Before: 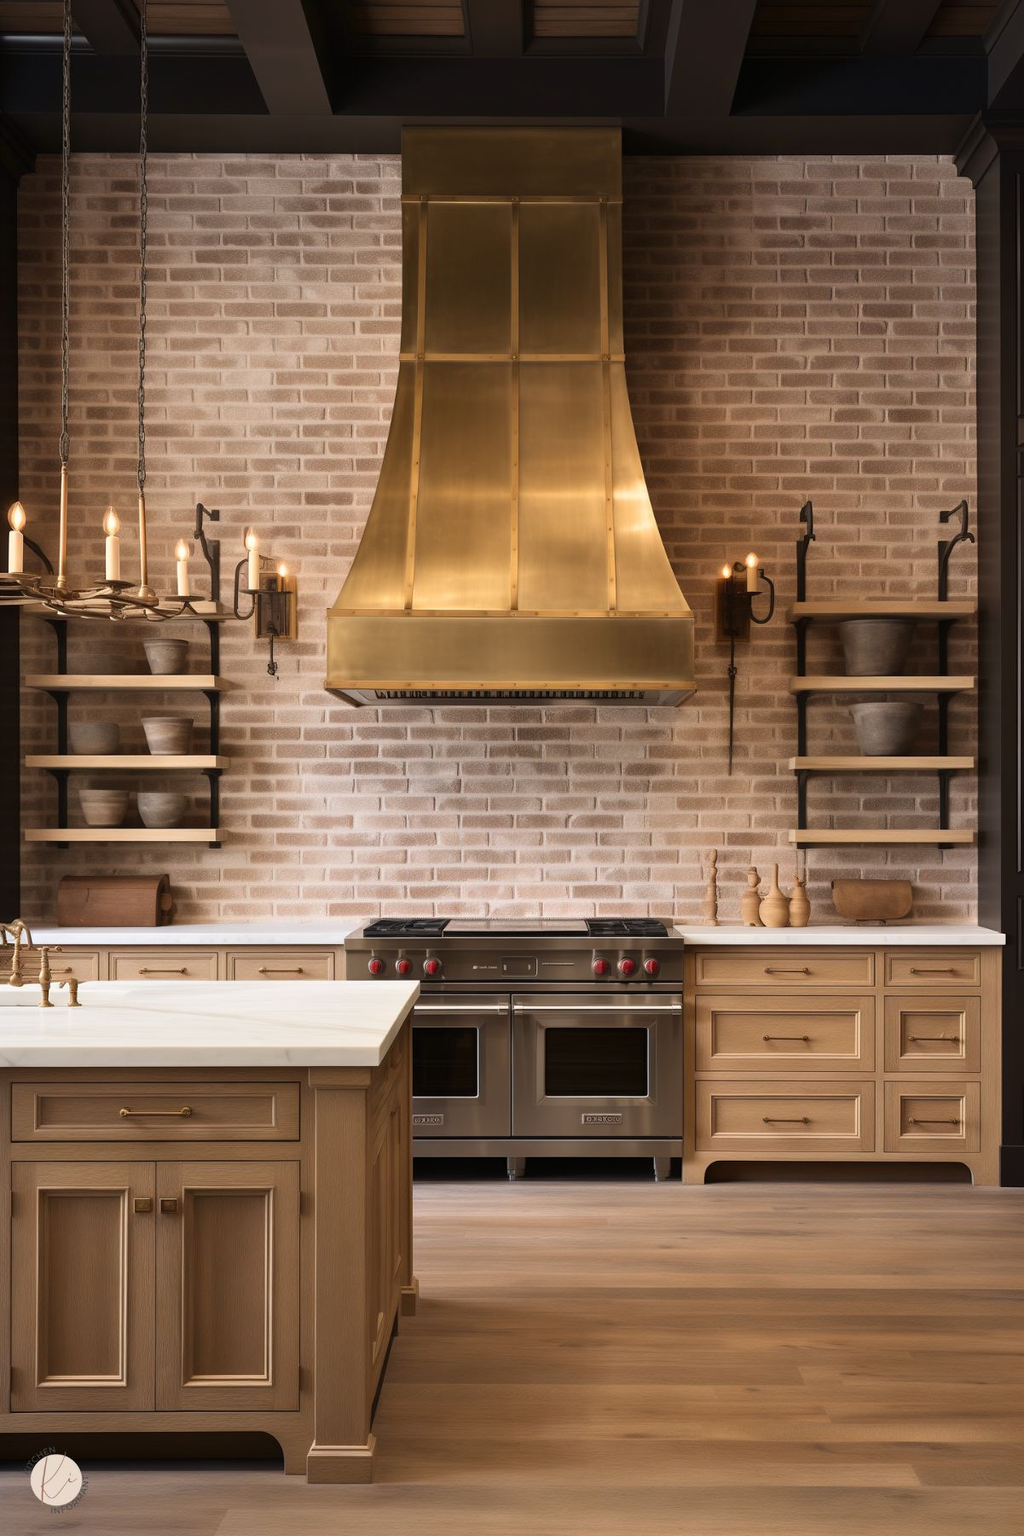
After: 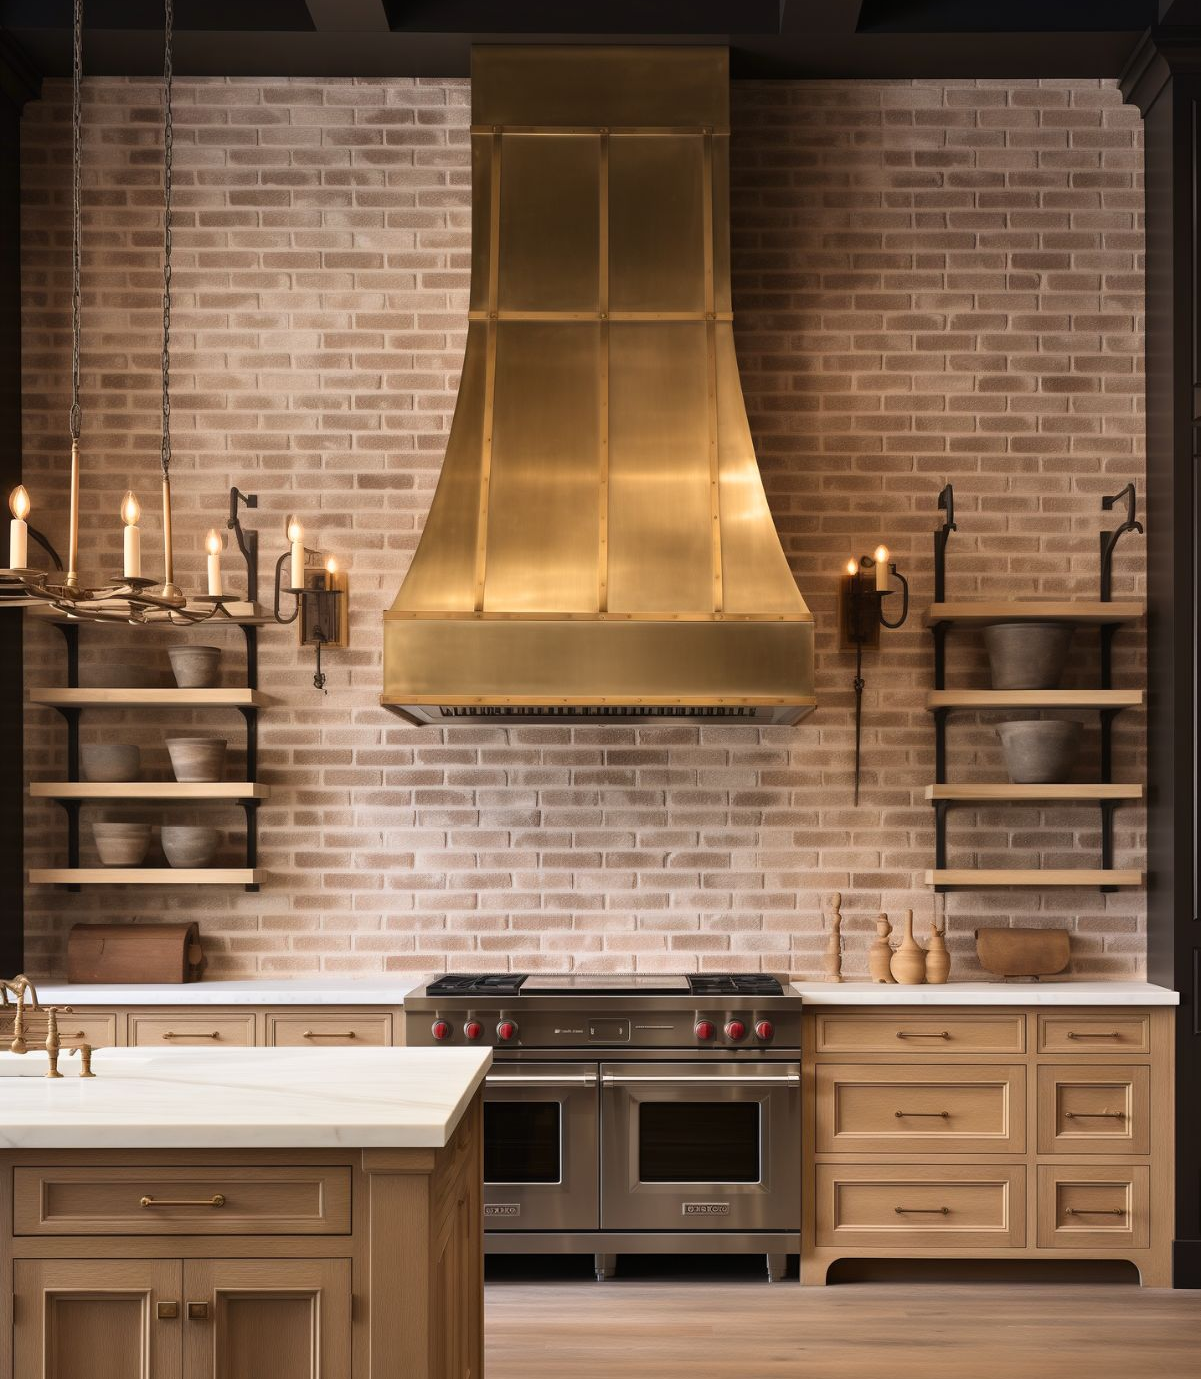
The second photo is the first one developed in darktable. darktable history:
crop: top 5.734%, bottom 17.665%
